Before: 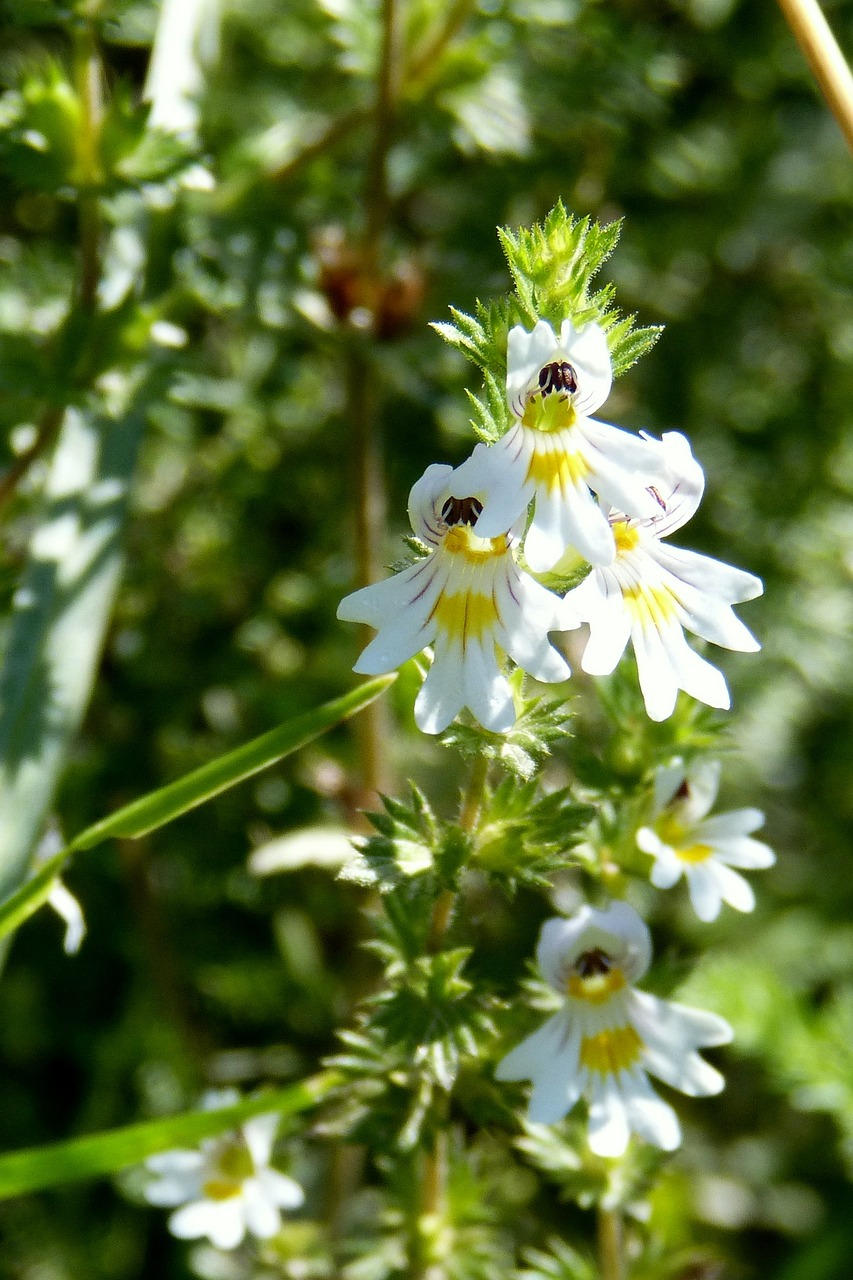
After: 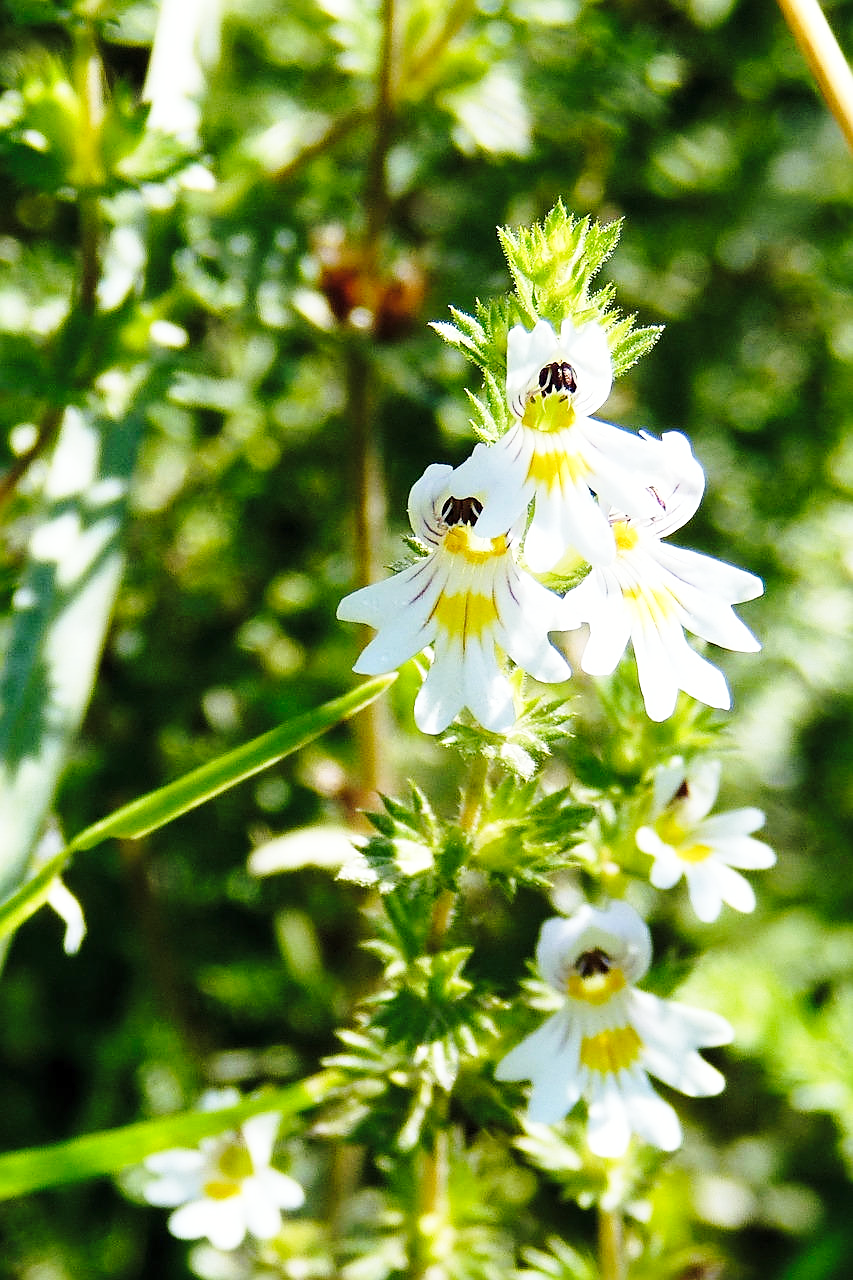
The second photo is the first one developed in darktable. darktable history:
contrast brightness saturation: contrast 0.05, brightness 0.06, saturation 0.01
sharpen: on, module defaults
base curve: curves: ch0 [(0, 0) (0.028, 0.03) (0.121, 0.232) (0.46, 0.748) (0.859, 0.968) (1, 1)], preserve colors none
